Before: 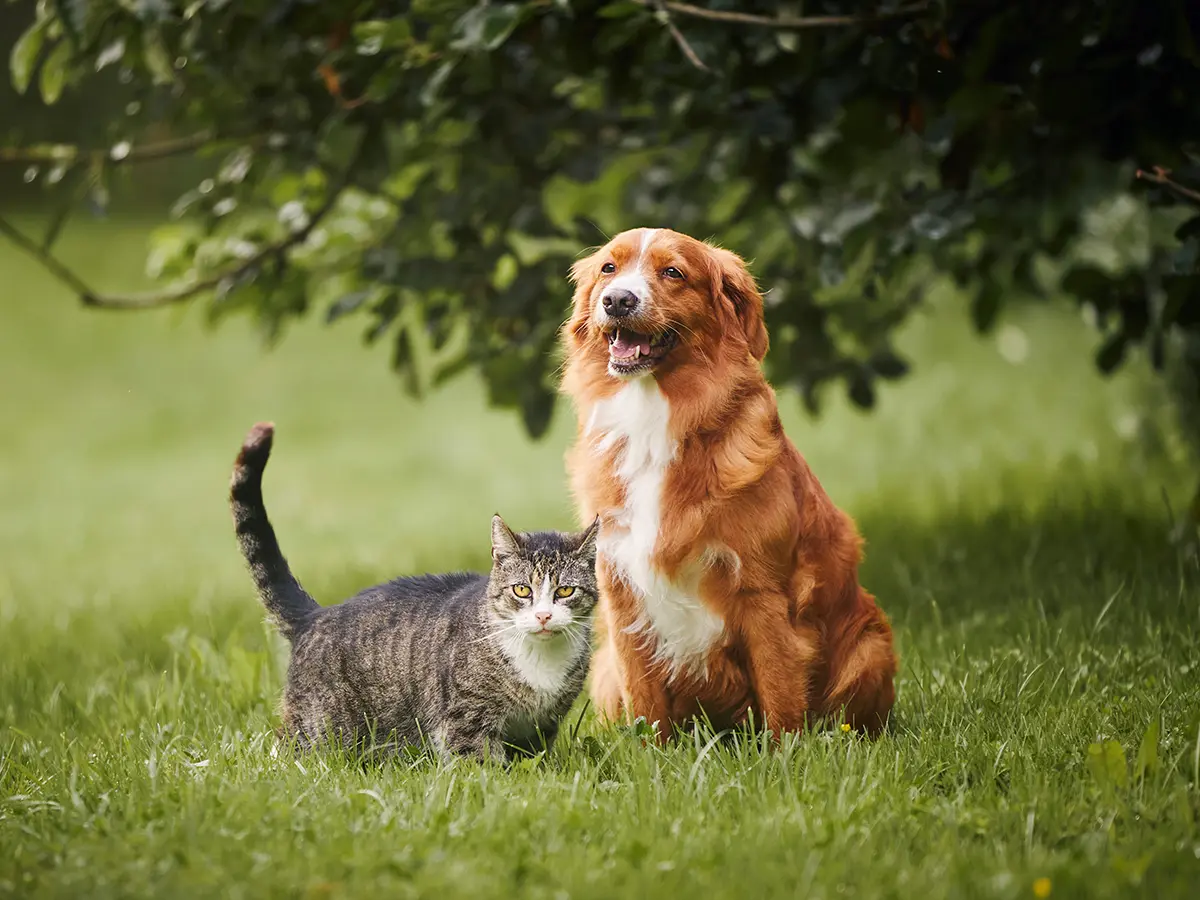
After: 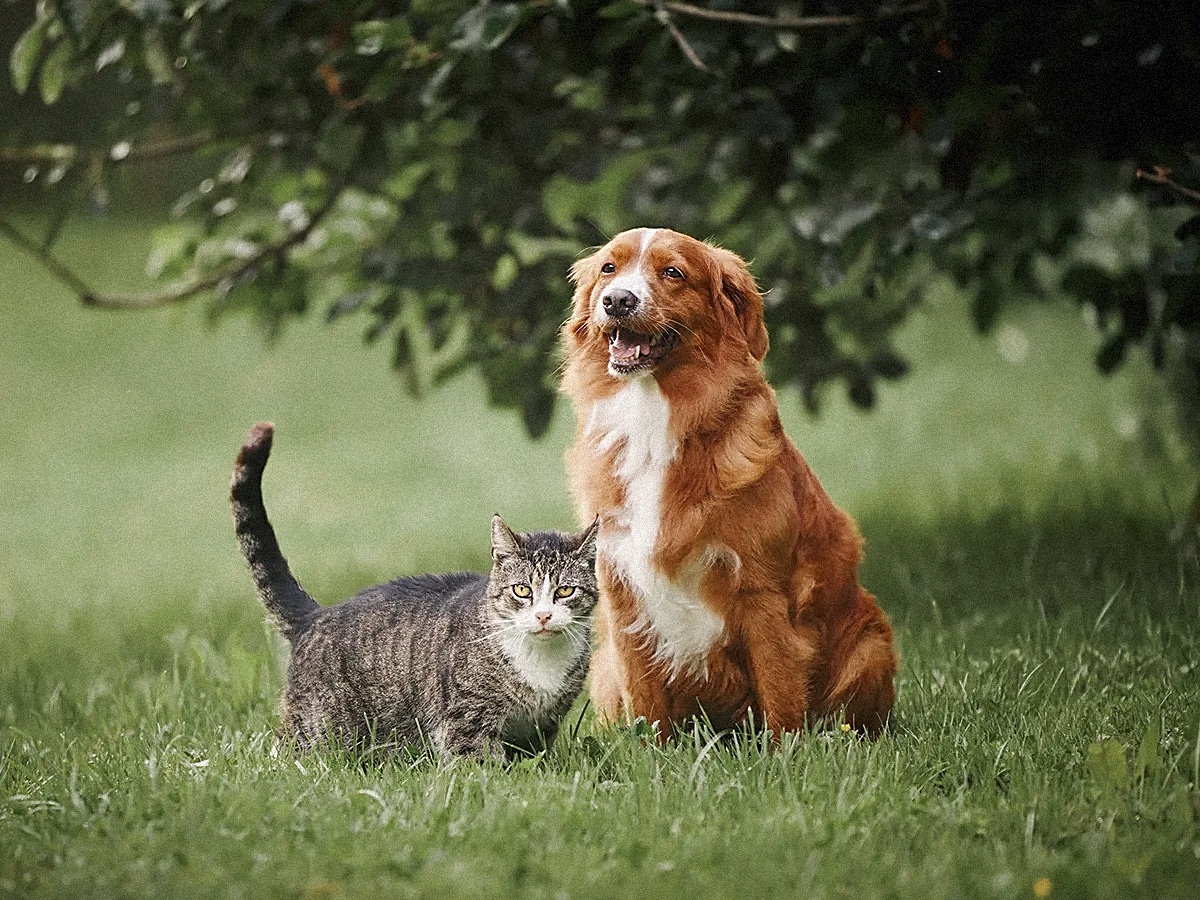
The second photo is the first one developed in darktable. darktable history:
grain: coarseness 9.38 ISO, strength 34.99%, mid-tones bias 0%
sharpen: on, module defaults
color zones: curves: ch0 [(0, 0.5) (0.125, 0.4) (0.25, 0.5) (0.375, 0.4) (0.5, 0.4) (0.625, 0.35) (0.75, 0.35) (0.875, 0.5)]; ch1 [(0, 0.35) (0.125, 0.45) (0.25, 0.35) (0.375, 0.35) (0.5, 0.35) (0.625, 0.35) (0.75, 0.45) (0.875, 0.35)]; ch2 [(0, 0.6) (0.125, 0.5) (0.25, 0.5) (0.375, 0.6) (0.5, 0.6) (0.625, 0.5) (0.75, 0.5) (0.875, 0.5)]
